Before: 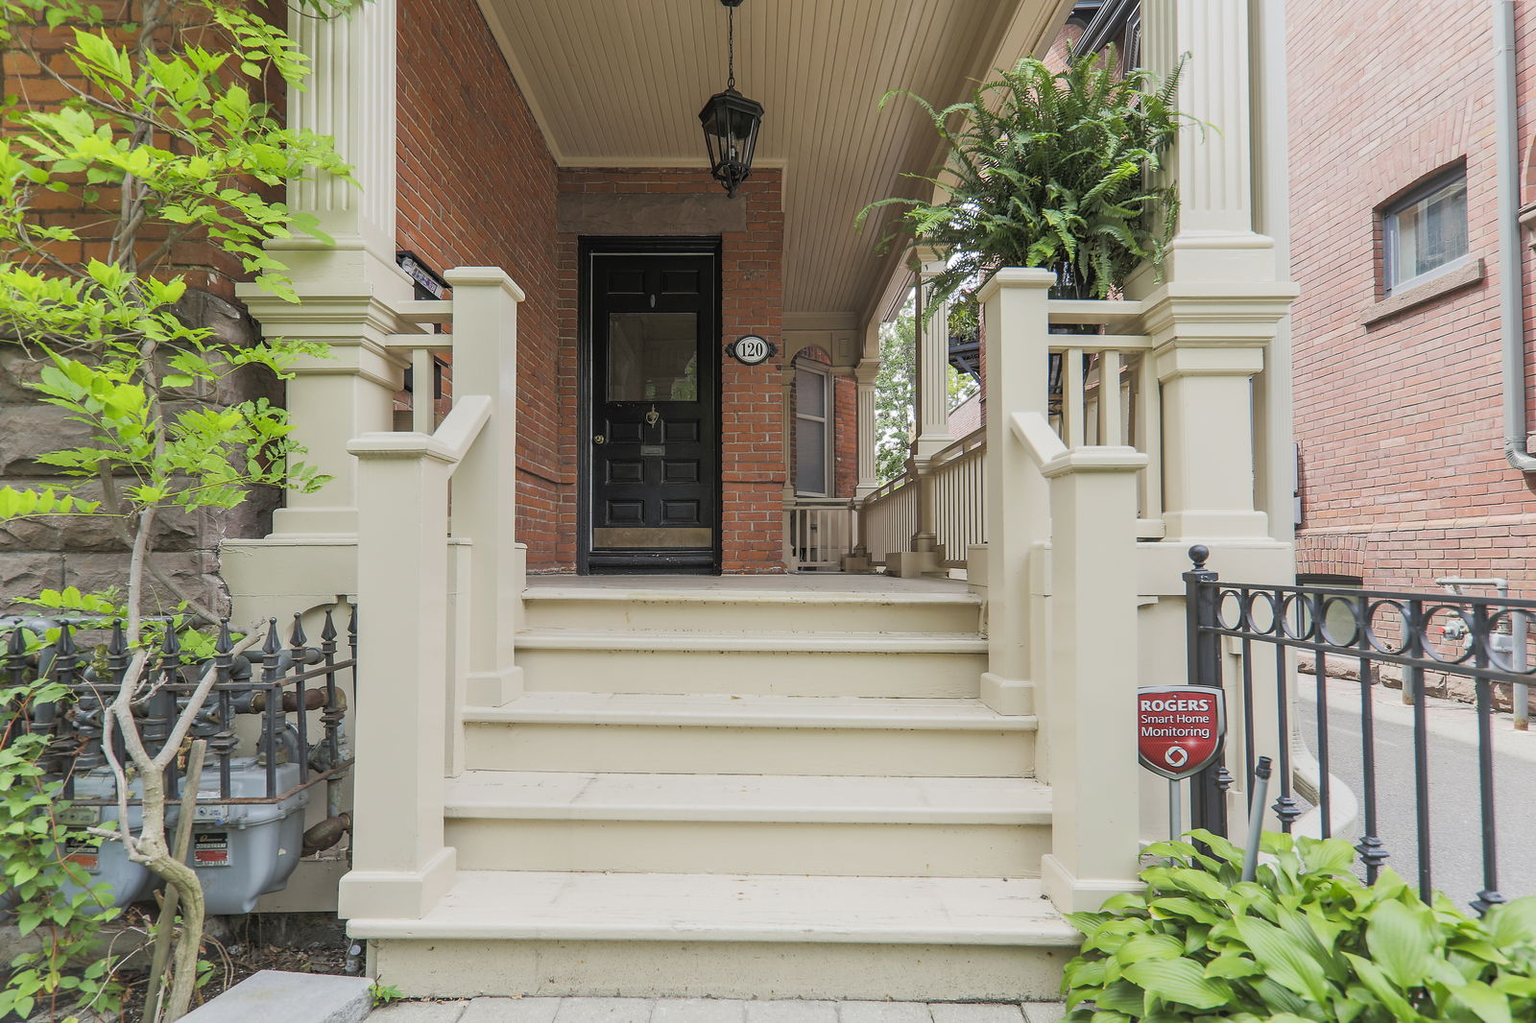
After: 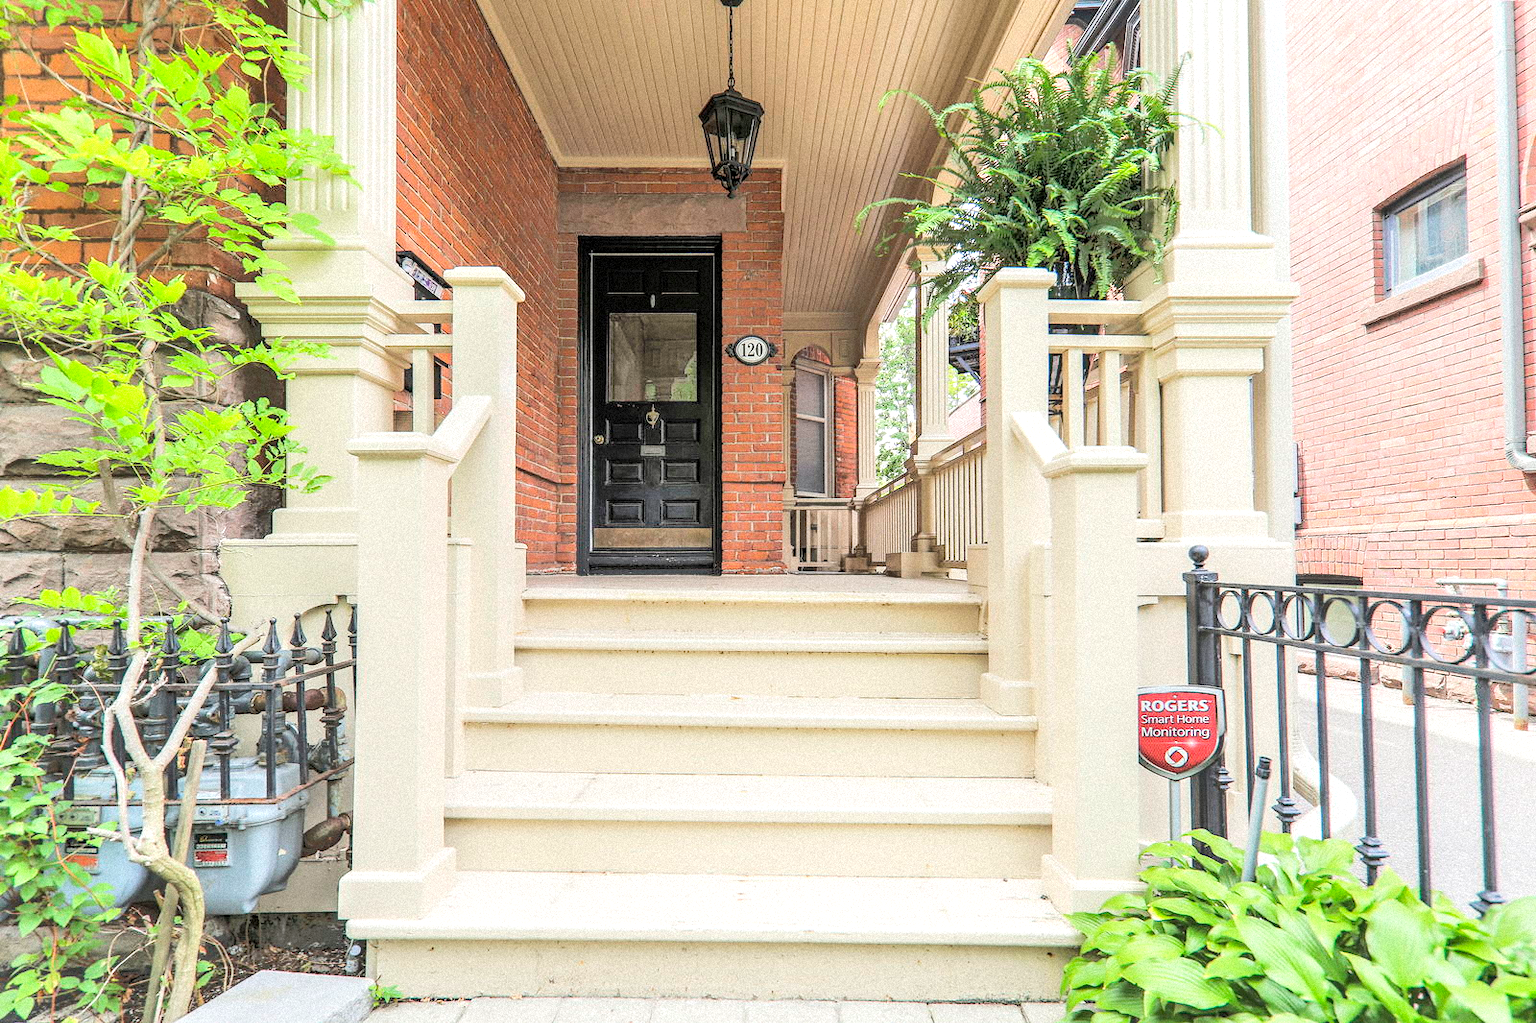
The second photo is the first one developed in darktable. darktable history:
rgb curve: curves: ch0 [(0, 0) (0.284, 0.292) (0.505, 0.644) (1, 1)], compensate middle gray true
grain: mid-tones bias 0%
local contrast: on, module defaults
exposure: exposure 0.566 EV, compensate highlight preservation false
tone equalizer: -8 EV -0.528 EV, -7 EV -0.319 EV, -6 EV -0.083 EV, -5 EV 0.413 EV, -4 EV 0.985 EV, -3 EV 0.791 EV, -2 EV -0.01 EV, -1 EV 0.14 EV, +0 EV -0.012 EV, smoothing 1
